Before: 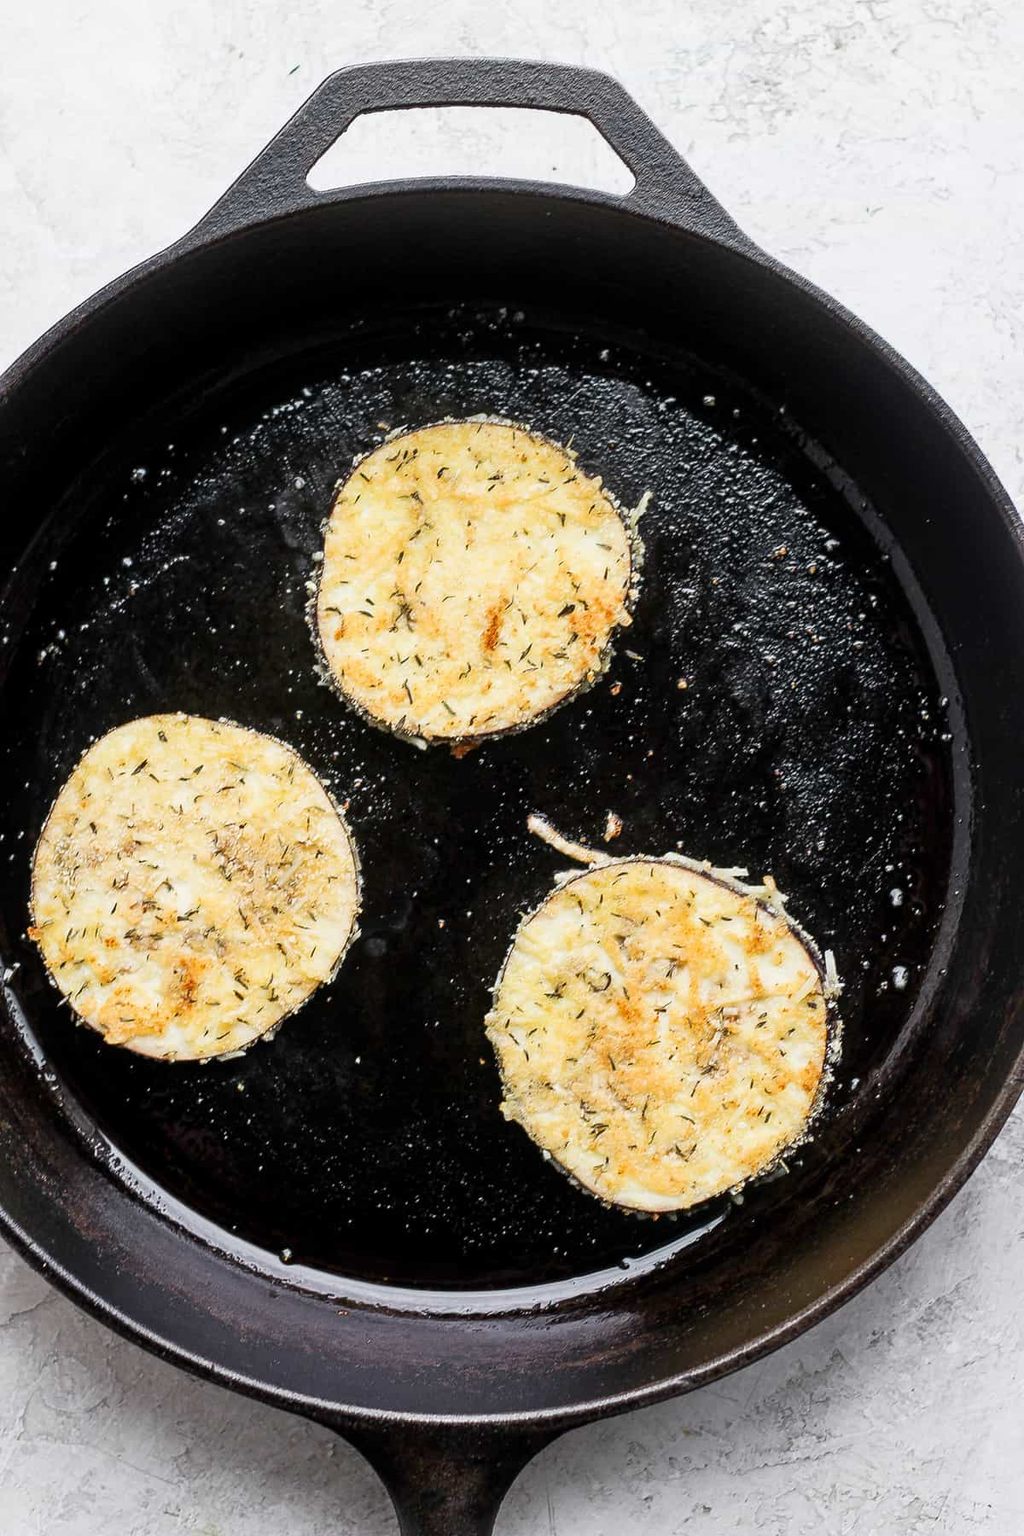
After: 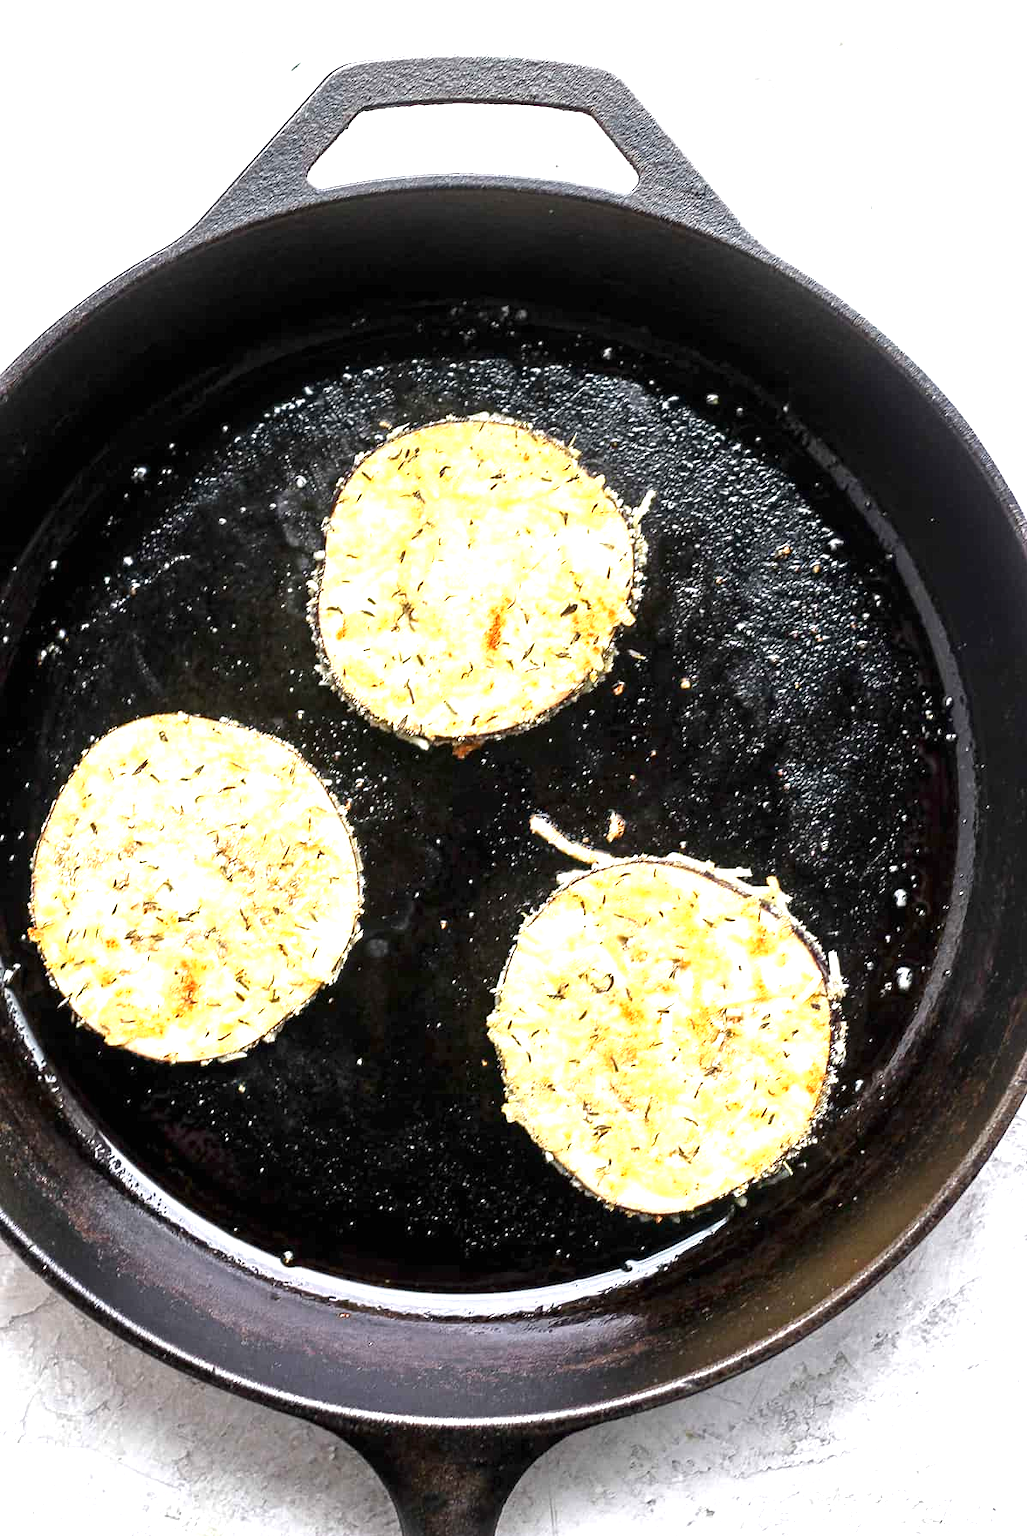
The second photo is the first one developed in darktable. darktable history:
crop: top 0.229%, bottom 0.178%
exposure: black level correction 0, exposure 1.101 EV, compensate exposure bias true, compensate highlight preservation false
